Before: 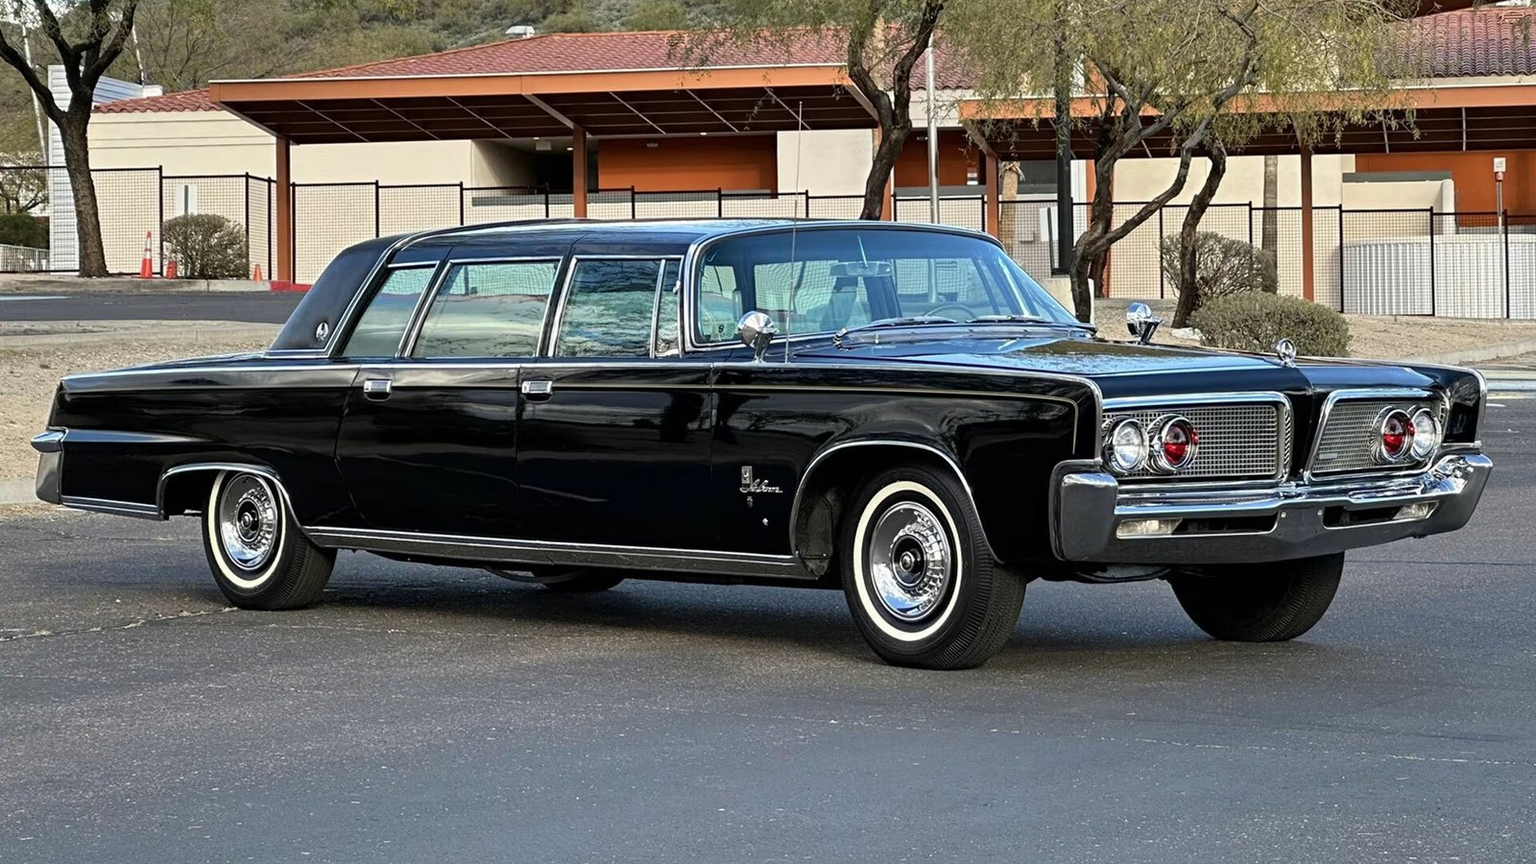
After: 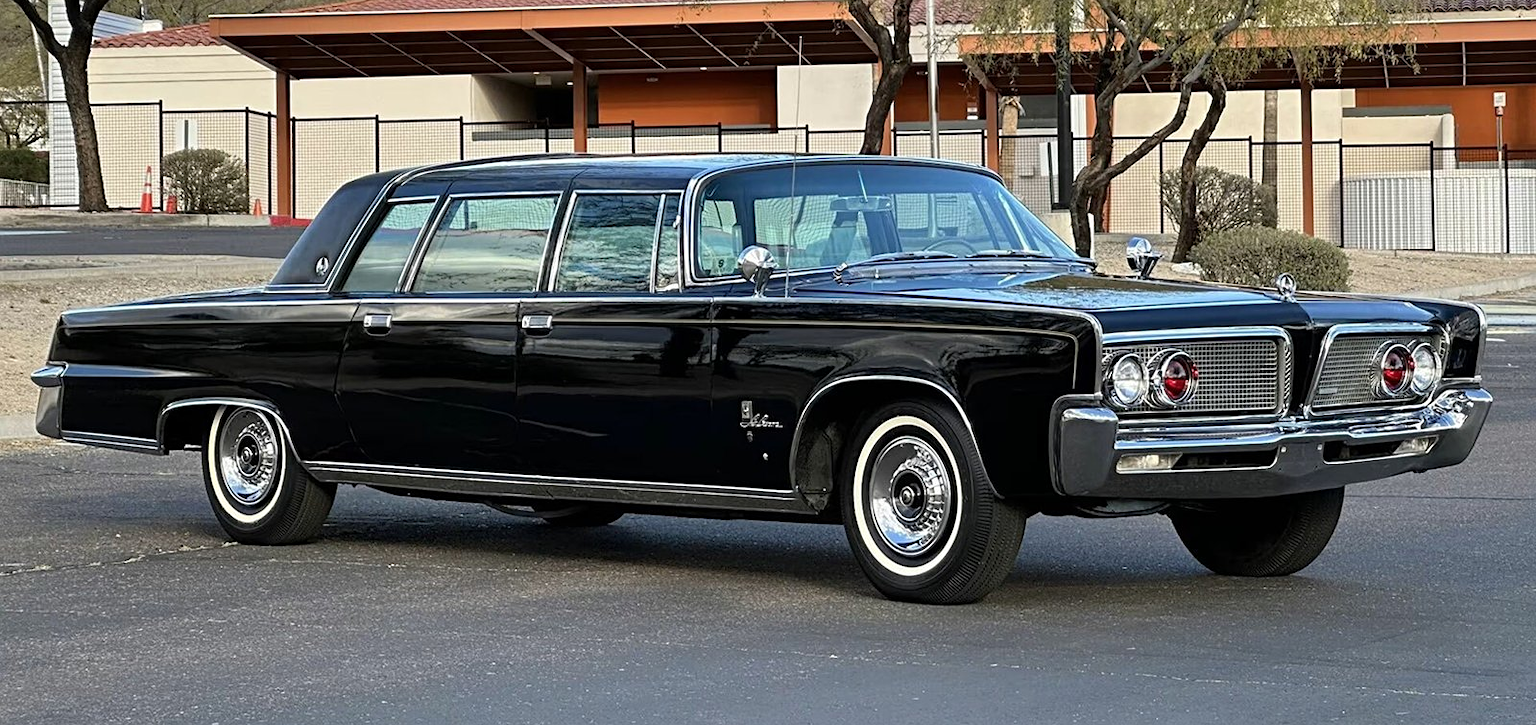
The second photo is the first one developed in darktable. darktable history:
sharpen: amount 0.2
crop: top 7.625%, bottom 8.027%
